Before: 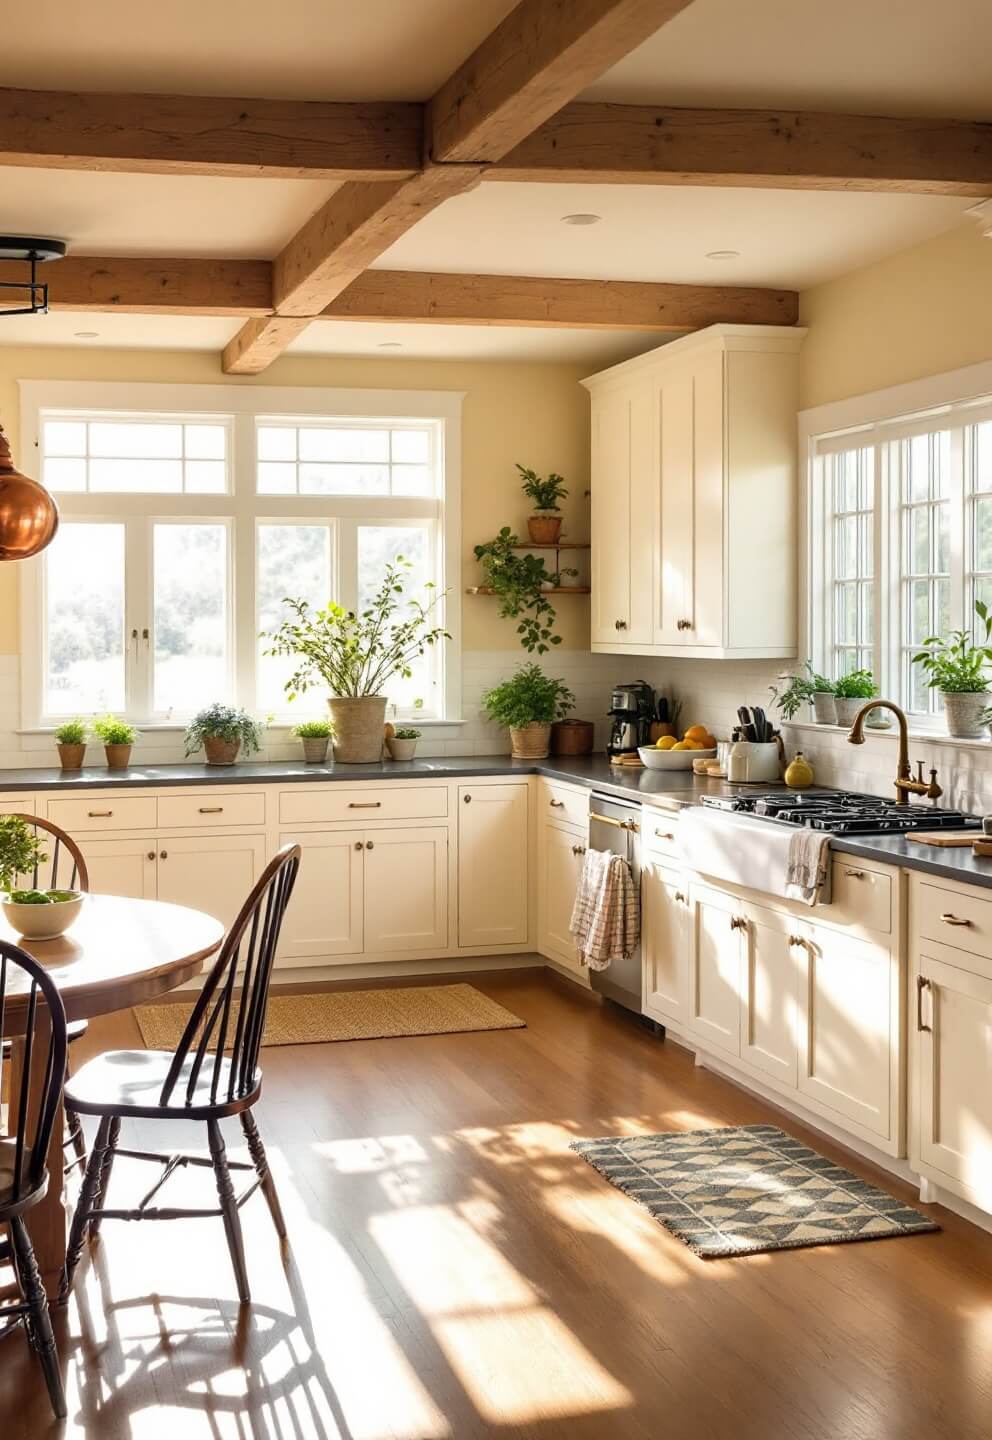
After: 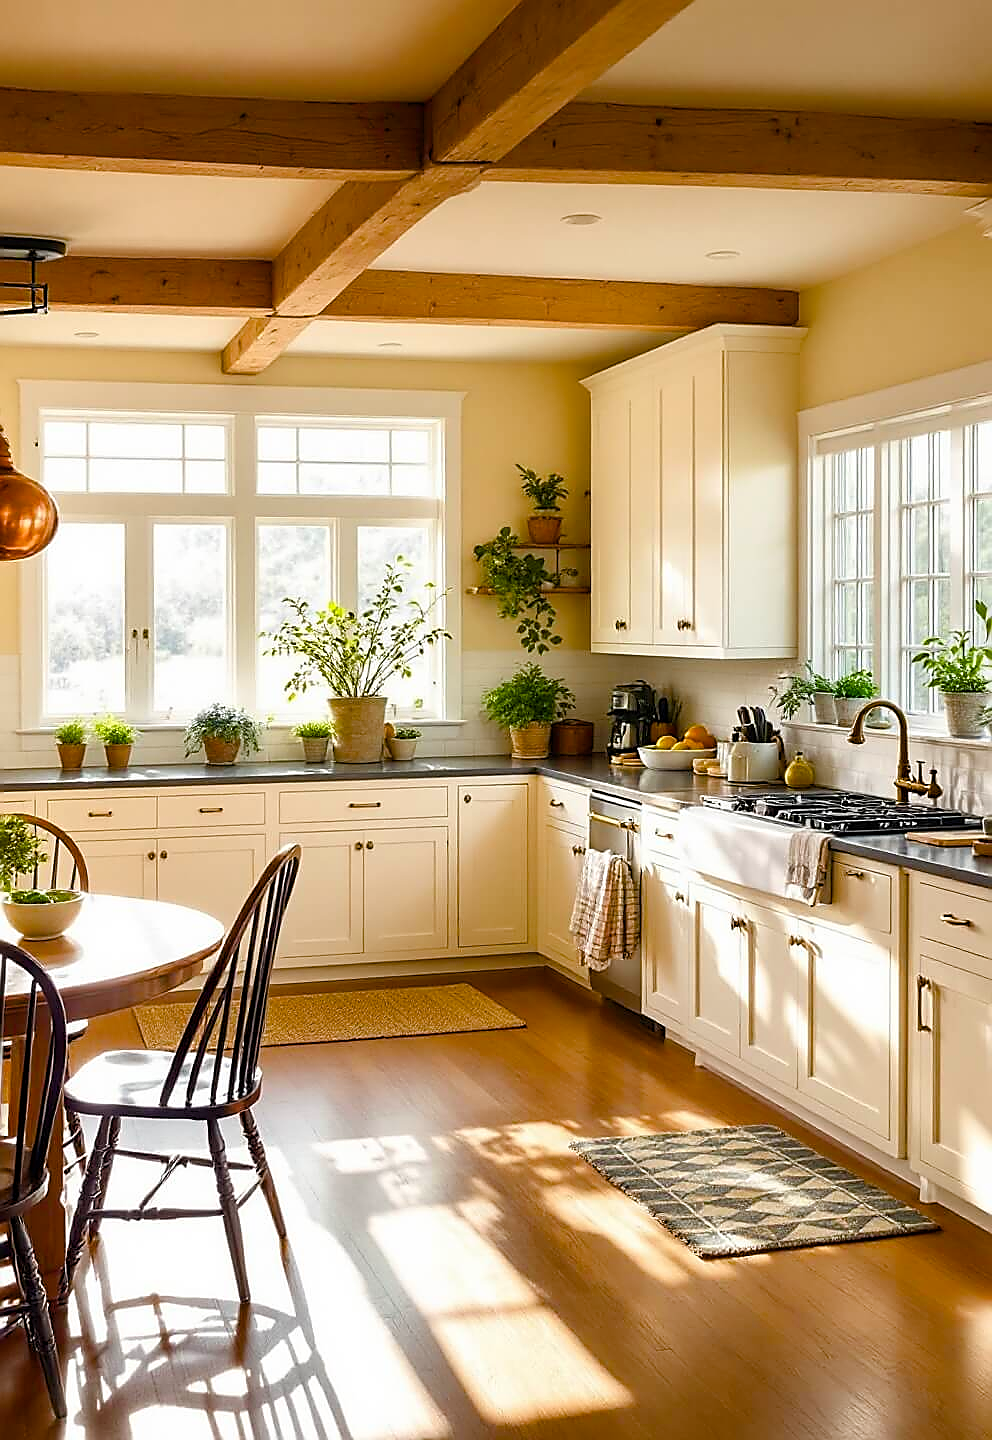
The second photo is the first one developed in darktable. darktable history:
sharpen: radius 1.371, amount 1.256, threshold 0.615
color balance rgb: perceptual saturation grading › global saturation 27.474%, perceptual saturation grading › highlights -28.519%, perceptual saturation grading › mid-tones 15.954%, perceptual saturation grading › shadows 34.427%, global vibrance 20%
